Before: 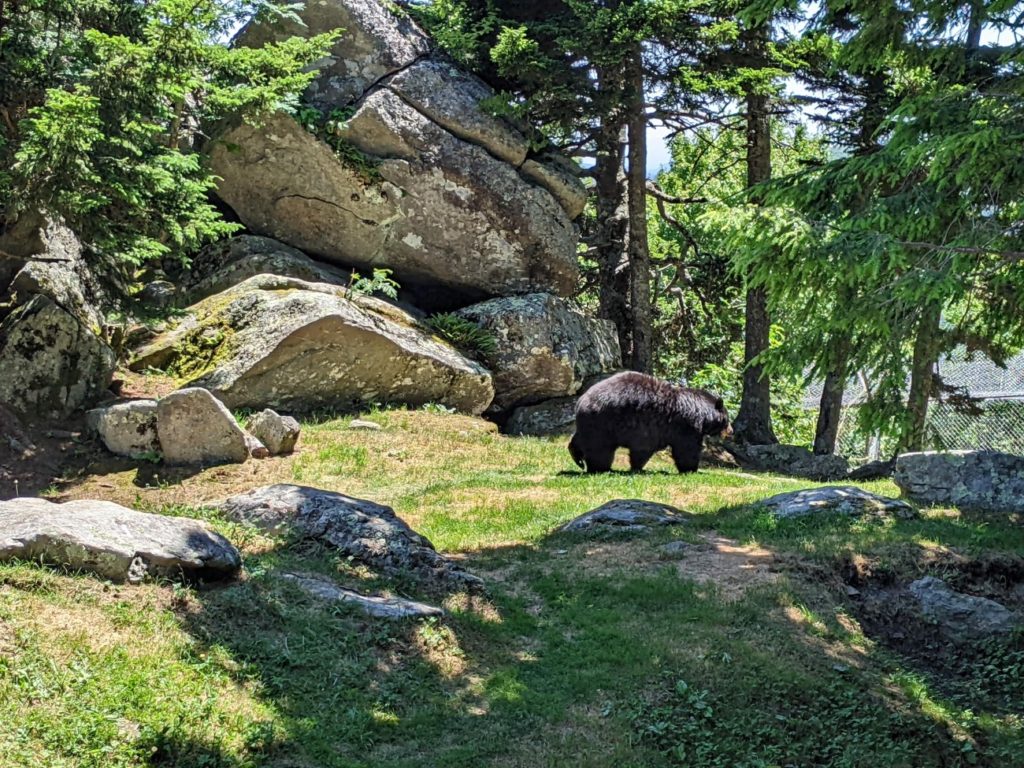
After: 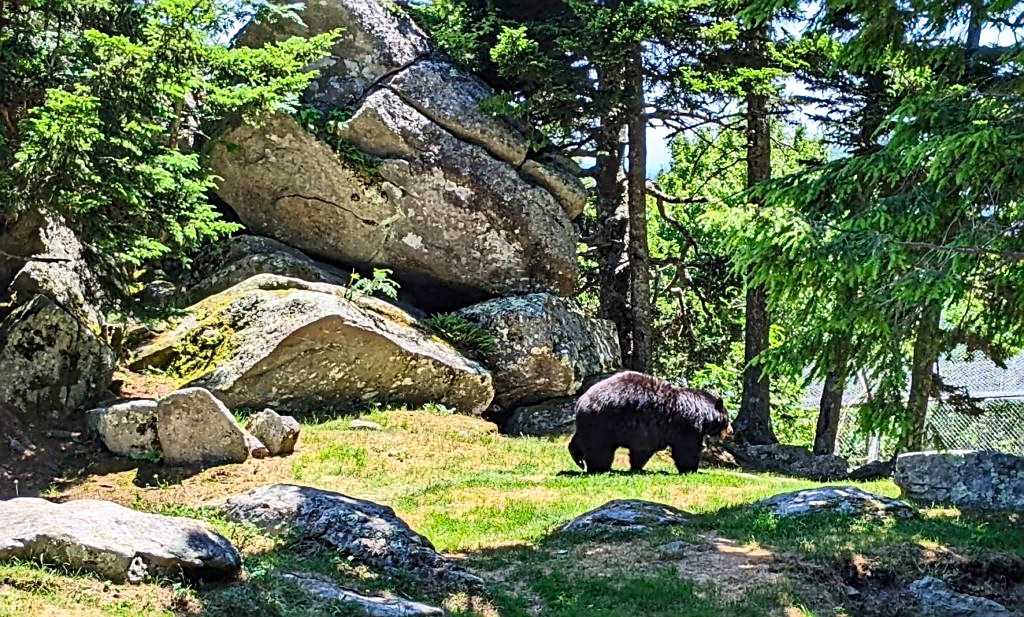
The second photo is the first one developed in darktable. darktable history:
crop: bottom 19.644%
sharpen: on, module defaults
white balance: red 1.004, blue 1.024
contrast brightness saturation: contrast 0.23, brightness 0.1, saturation 0.29
